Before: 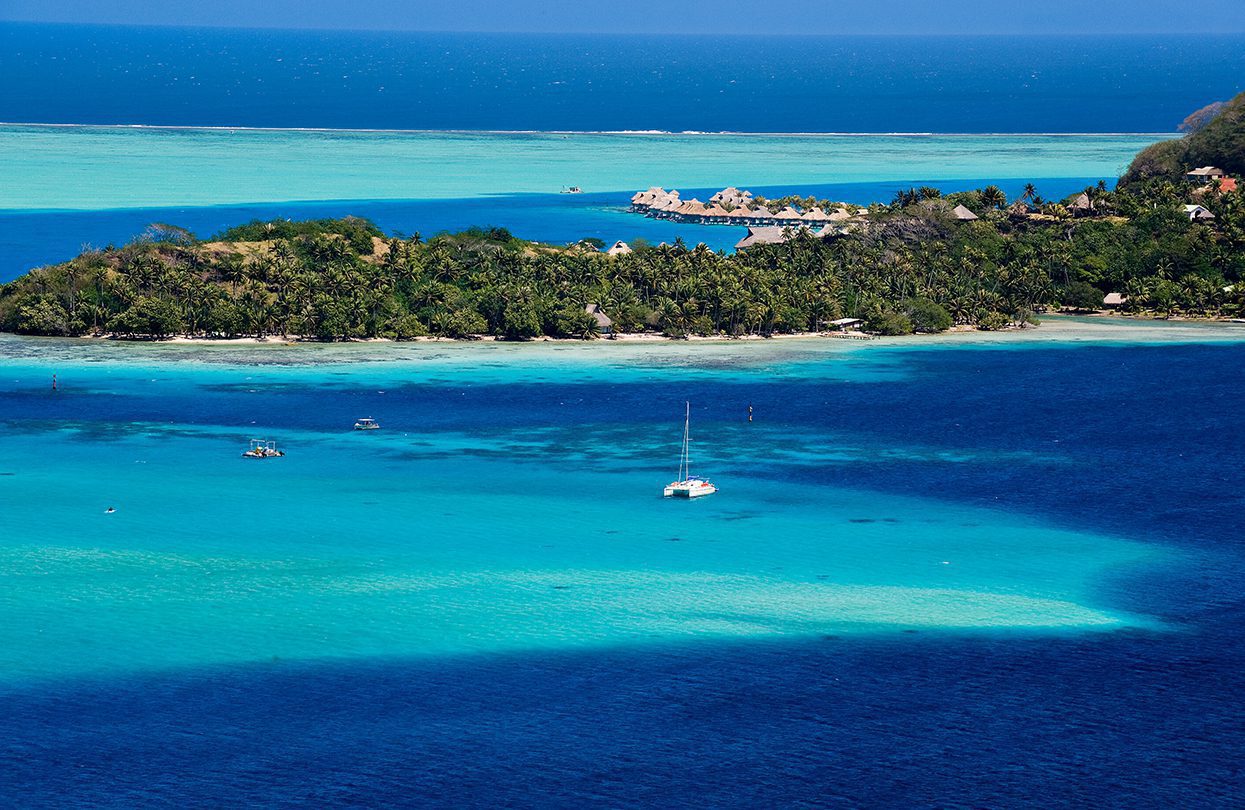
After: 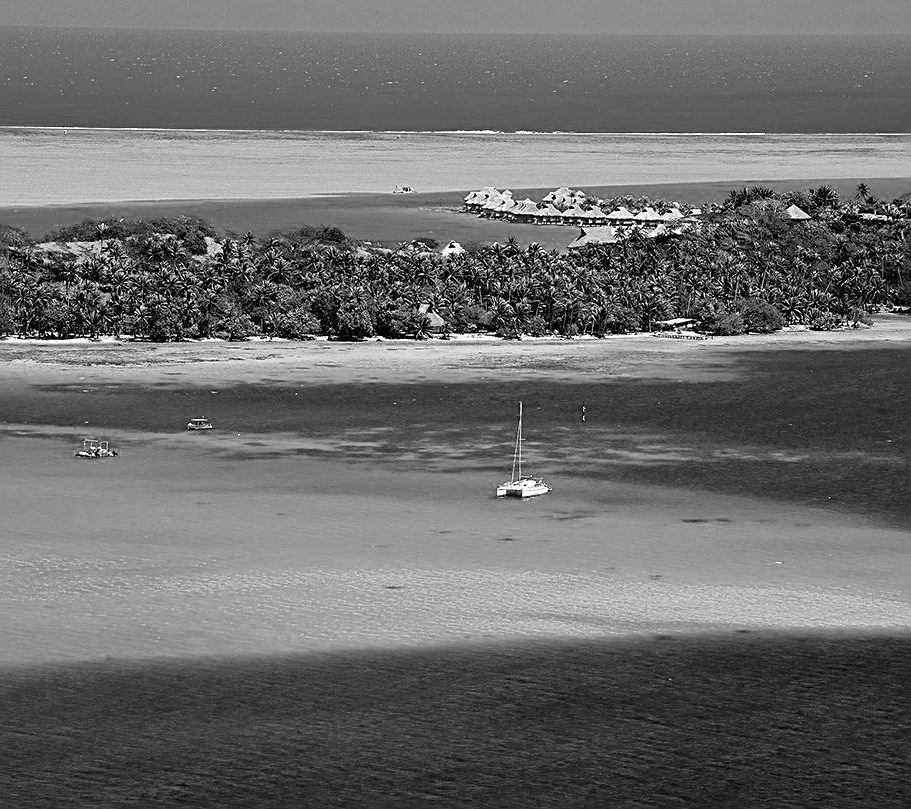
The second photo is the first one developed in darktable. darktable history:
tone equalizer: on, module defaults
monochrome: on, module defaults
crop: left 13.443%, right 13.31%
sharpen: radius 3.119
